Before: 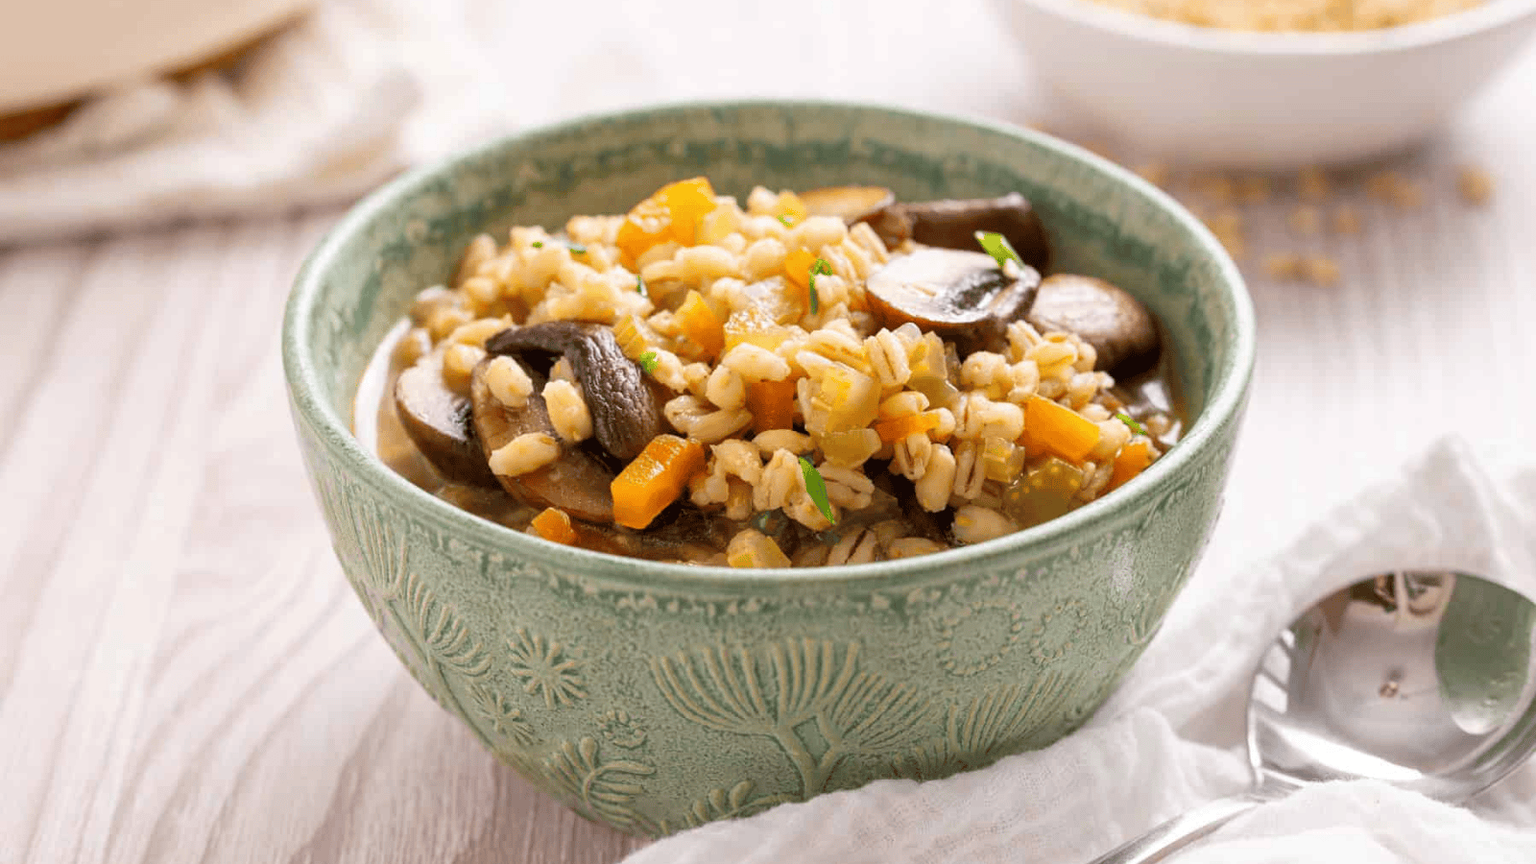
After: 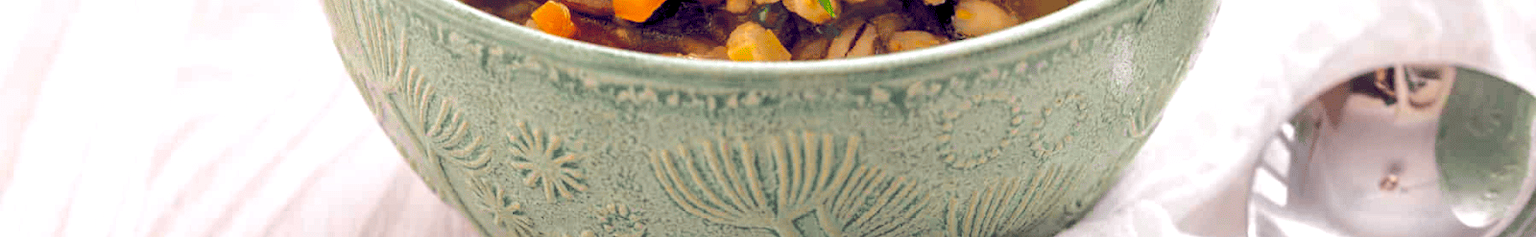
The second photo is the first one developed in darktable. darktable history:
color balance rgb: global offset › luminance -0.291%, global offset › chroma 0.31%, global offset › hue 261.25°, perceptual saturation grading › global saturation 19.339%, perceptual brilliance grading › mid-tones 10.154%, perceptual brilliance grading › shadows 14.926%
tone equalizer: -8 EV -0.382 EV, -7 EV -0.36 EV, -6 EV -0.309 EV, -5 EV -0.216 EV, -3 EV 0.253 EV, -2 EV 0.314 EV, -1 EV 0.384 EV, +0 EV 0.399 EV, edges refinement/feathering 500, mask exposure compensation -1.57 EV, preserve details no
exposure: exposure 0.014 EV, compensate exposure bias true, compensate highlight preservation false
crop and rotate: top 58.674%, bottom 13.775%
